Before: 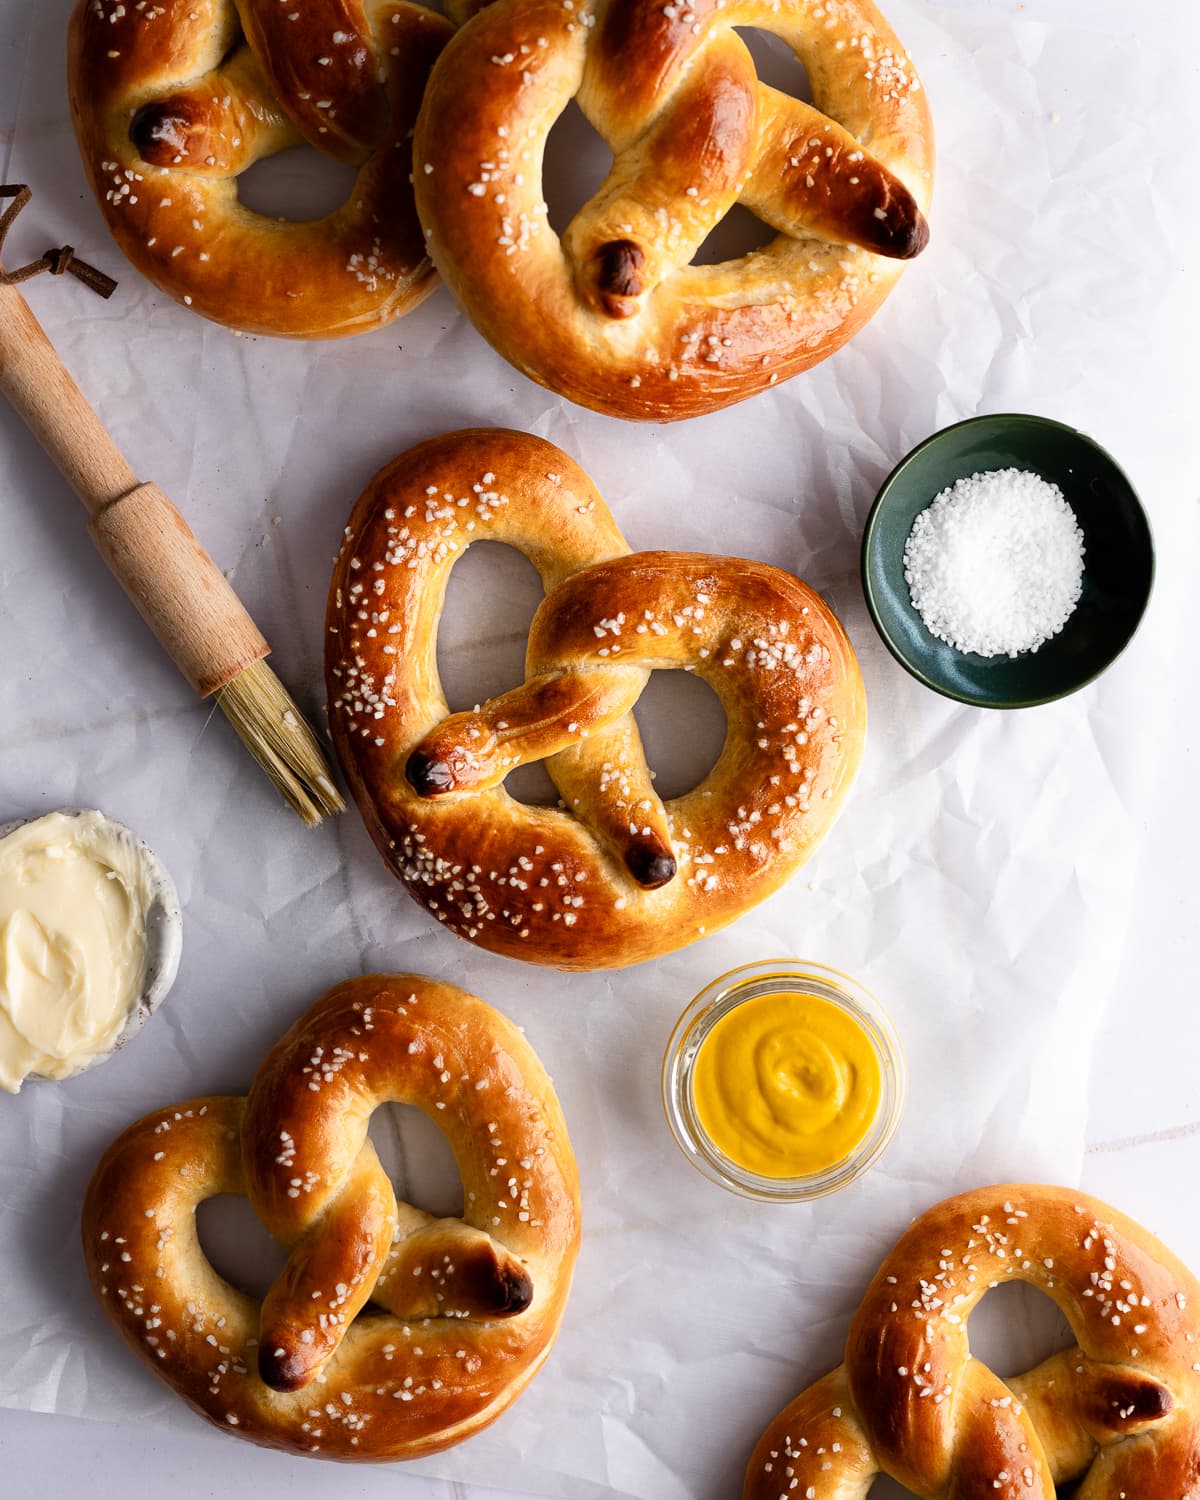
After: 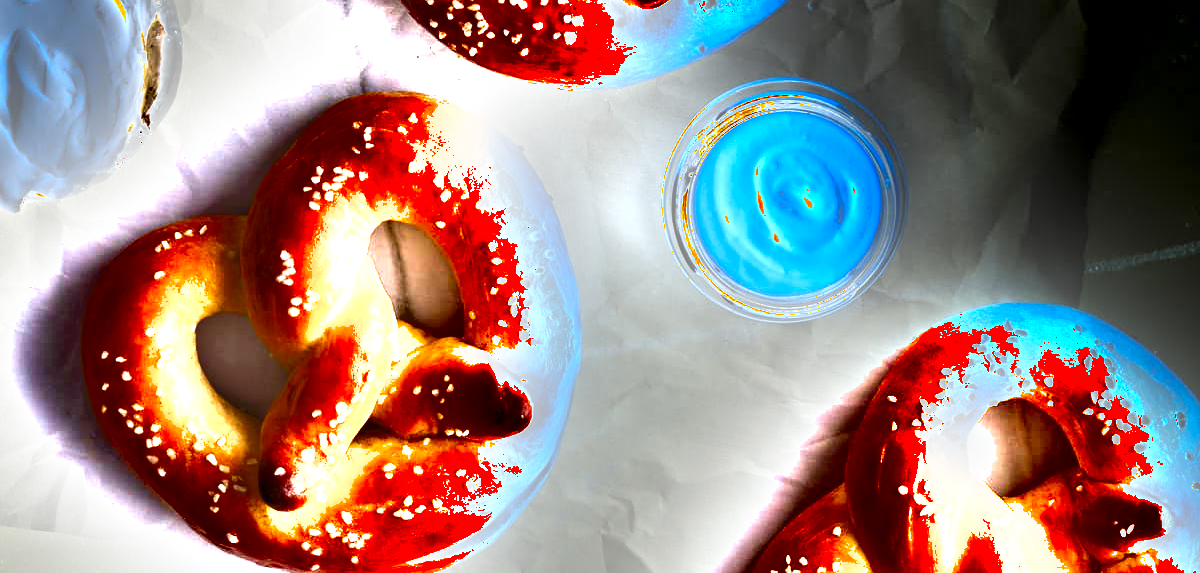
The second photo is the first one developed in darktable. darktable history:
shadows and highlights: shadows 5.87, highlights color adjustment 89.79%, soften with gaussian
crop and rotate: top 58.76%, bottom 3.035%
exposure: exposure 2.215 EV, compensate highlight preservation false
